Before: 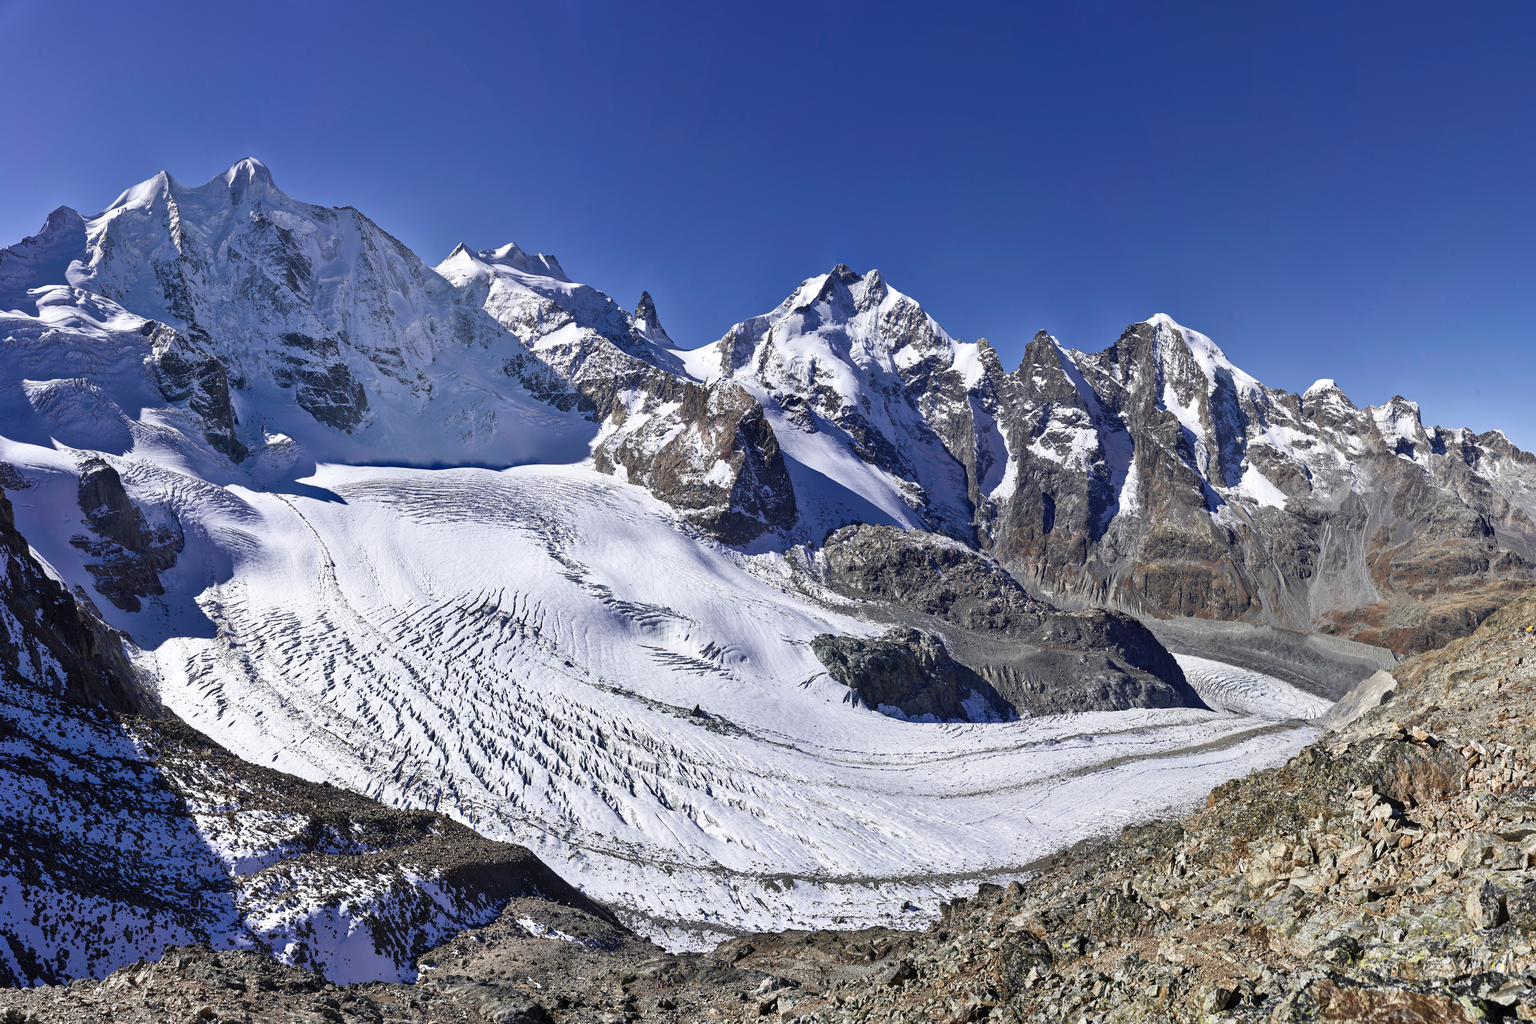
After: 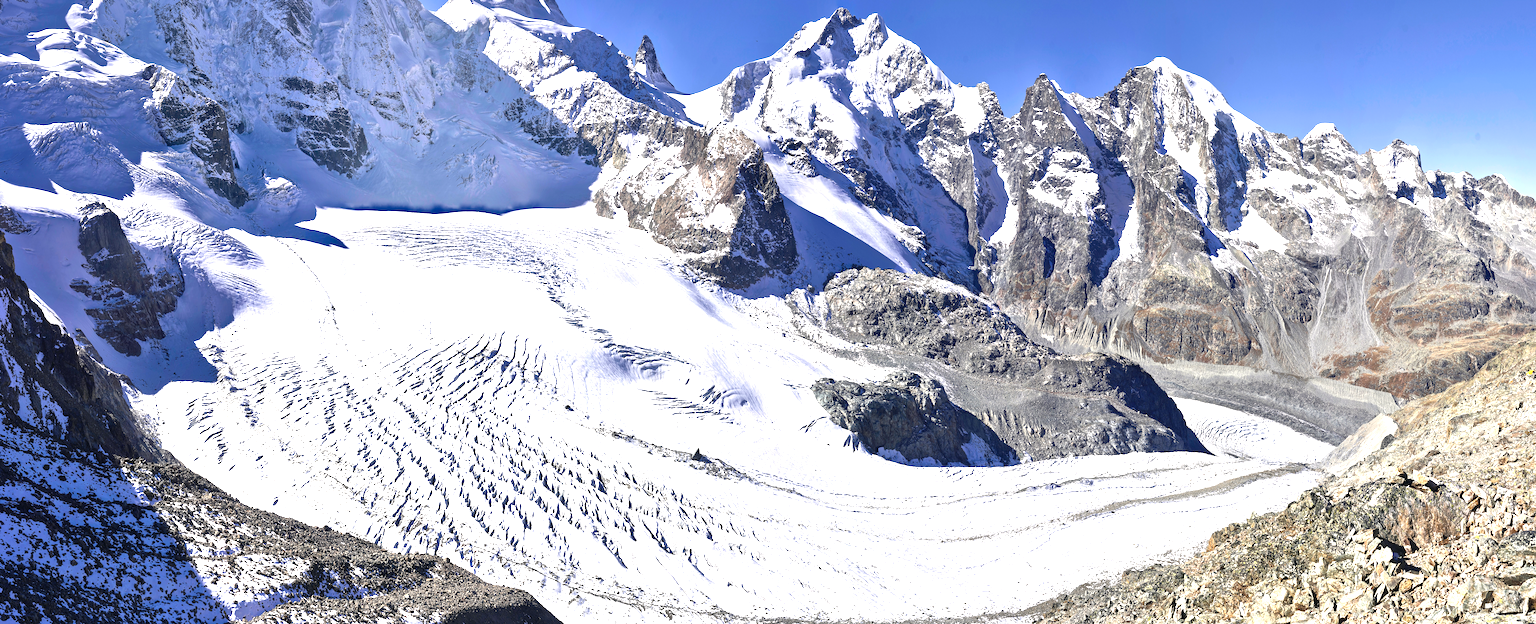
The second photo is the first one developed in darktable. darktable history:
crop and rotate: top 25.047%, bottom 13.958%
exposure: exposure 1.001 EV, compensate exposure bias true, compensate highlight preservation false
color correction: highlights a* 0.286, highlights b* 2.7, shadows a* -0.995, shadows b* -4.23
